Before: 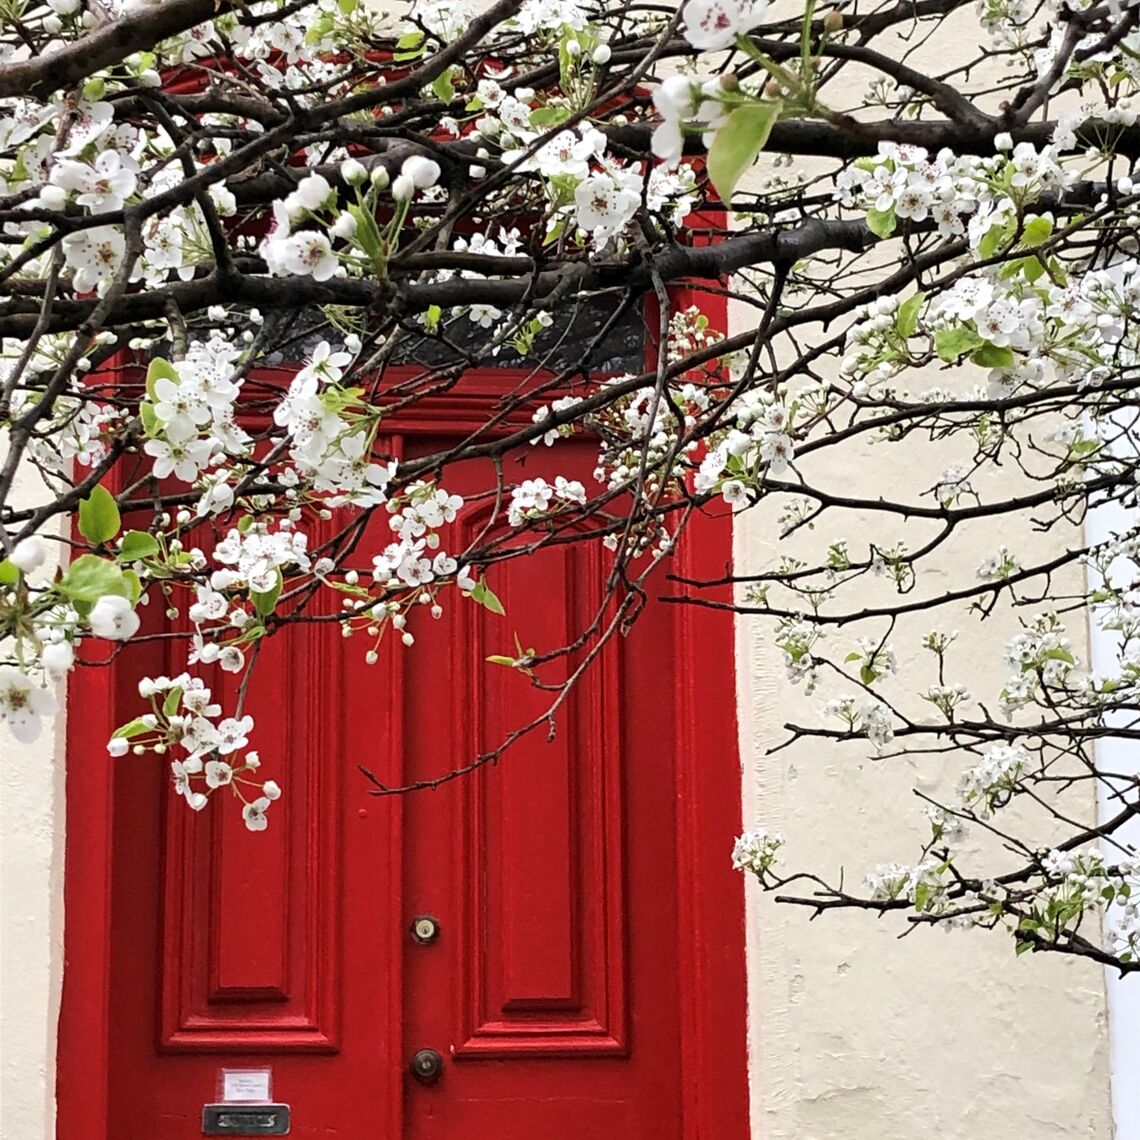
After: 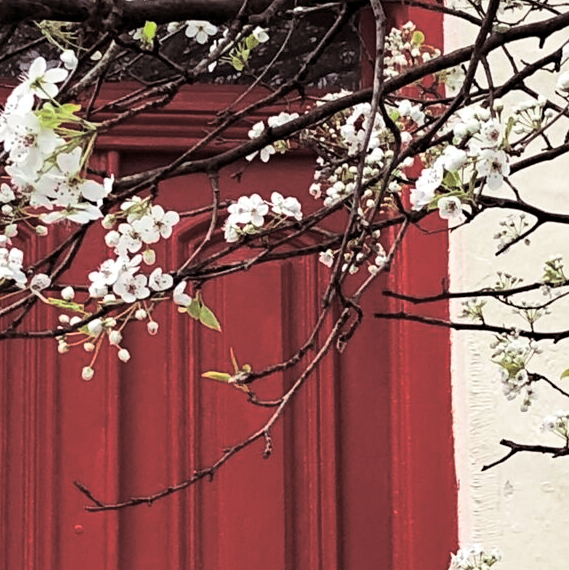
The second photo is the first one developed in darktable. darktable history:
crop: left 25%, top 25%, right 25%, bottom 25%
split-toning: shadows › saturation 0.24, highlights › hue 54°, highlights › saturation 0.24
contrast brightness saturation: contrast 0.15, brightness 0.05
haze removal: compatibility mode true, adaptive false
